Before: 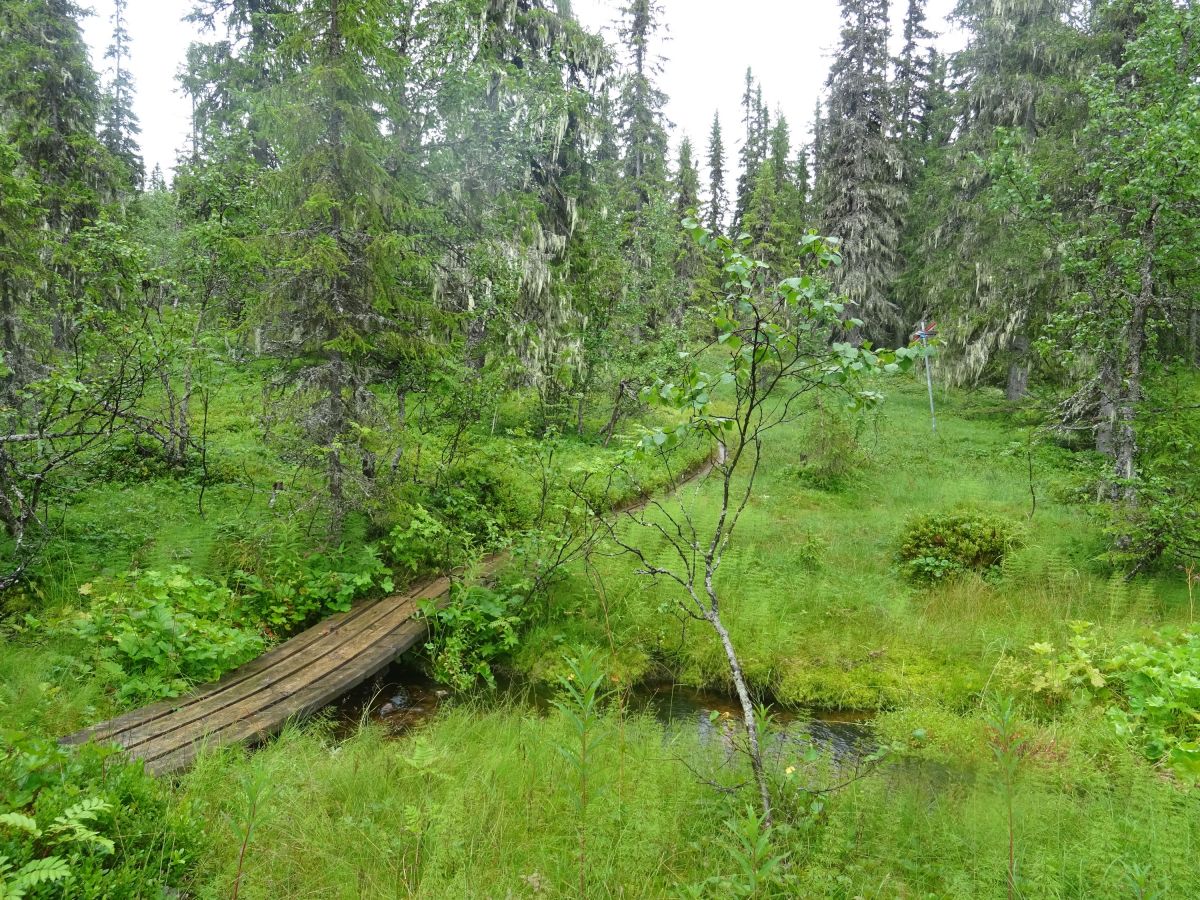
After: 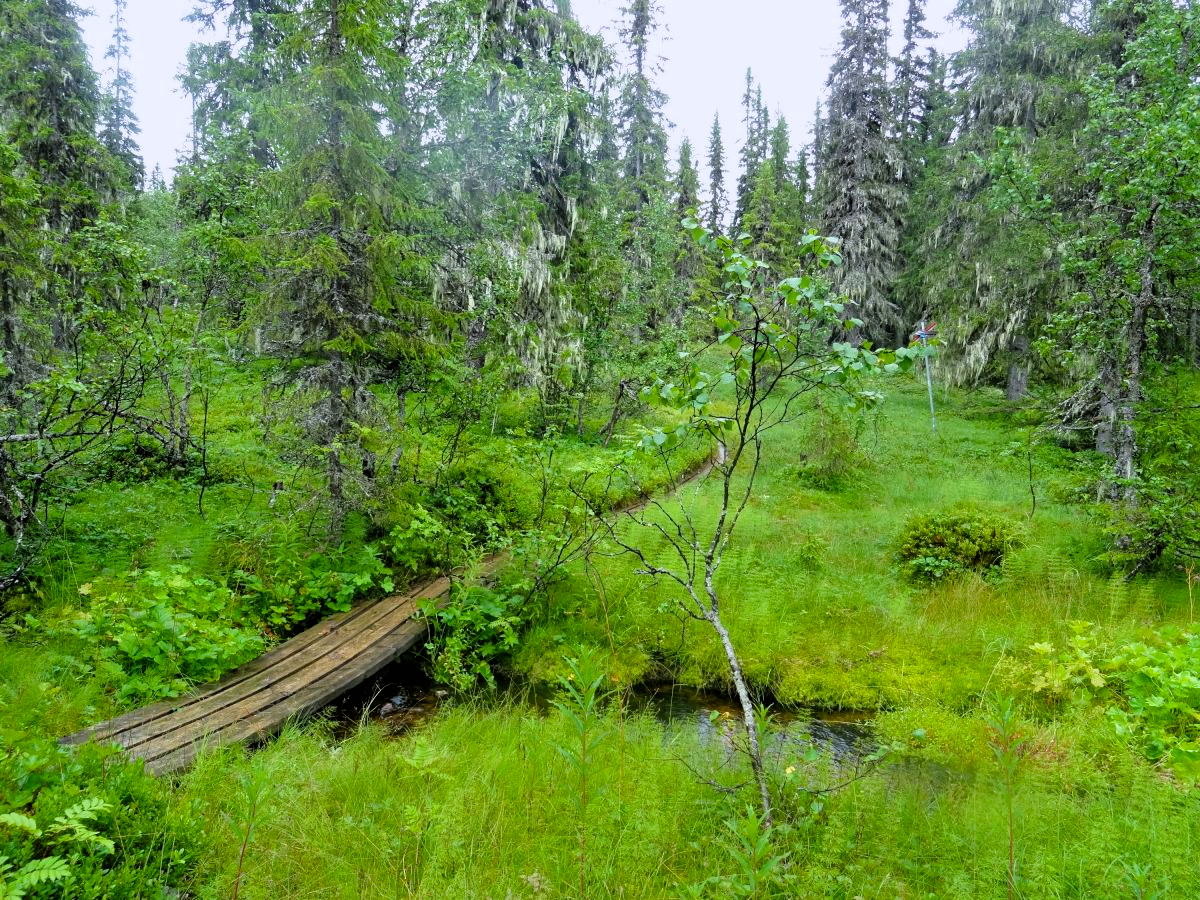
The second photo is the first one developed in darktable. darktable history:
white balance: emerald 1
filmic rgb: black relative exposure -4.91 EV, white relative exposure 2.84 EV, hardness 3.7
color calibration: illuminant as shot in camera, x 0.358, y 0.373, temperature 4628.91 K
color balance rgb: perceptual saturation grading › global saturation 20%, global vibrance 20%
